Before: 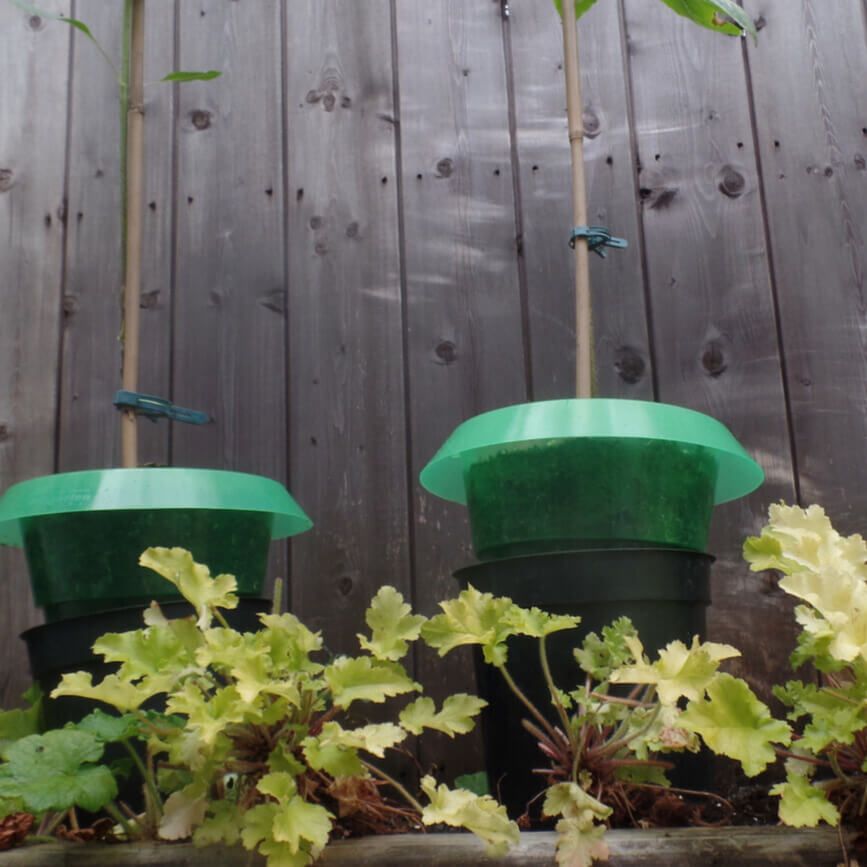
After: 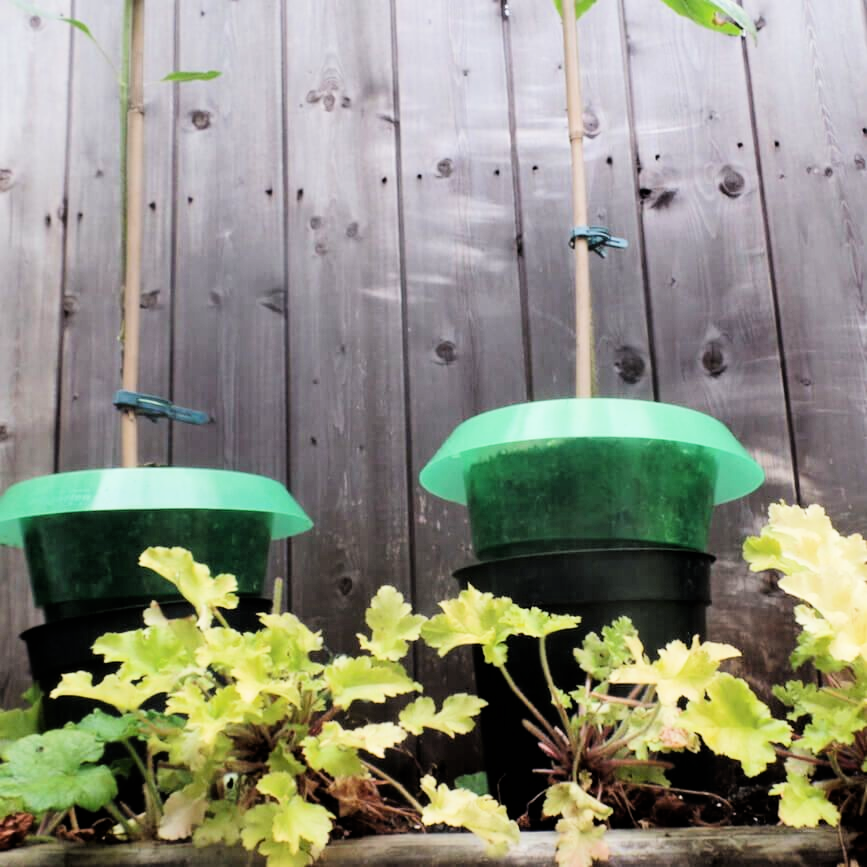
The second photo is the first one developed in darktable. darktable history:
filmic rgb: black relative exposure -4.97 EV, white relative exposure 3.97 EV, threshold 5.99 EV, hardness 2.88, contrast 1.404, enable highlight reconstruction true
exposure: exposure 1.16 EV, compensate exposure bias true, compensate highlight preservation false
